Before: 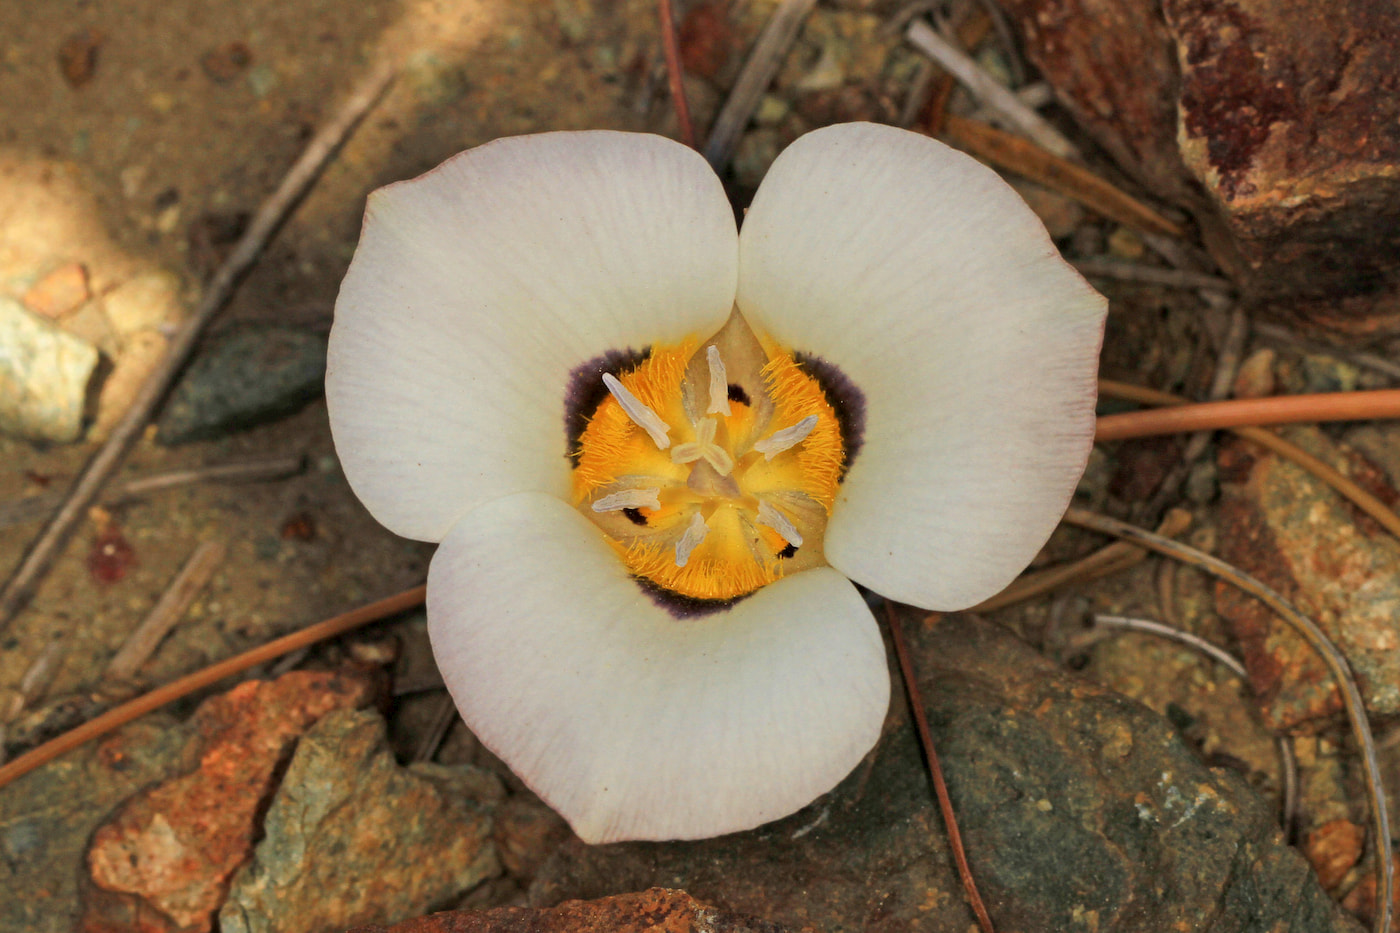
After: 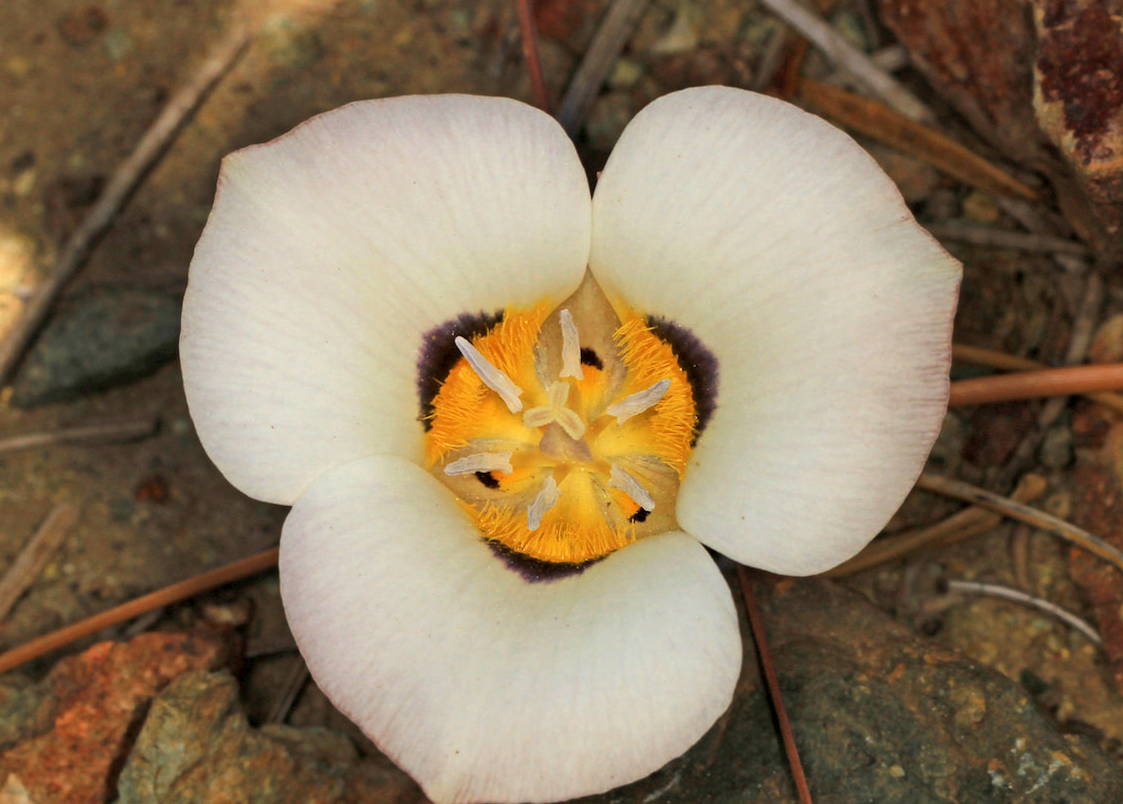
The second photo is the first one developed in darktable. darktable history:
rotate and perspective: rotation 0.192°, lens shift (horizontal) -0.015, crop left 0.005, crop right 0.996, crop top 0.006, crop bottom 0.99
crop: left 9.929%, top 3.475%, right 9.188%, bottom 9.529%
tone equalizer: -8 EV -0.001 EV, -7 EV 0.001 EV, -6 EV -0.002 EV, -5 EV -0.003 EV, -4 EV -0.062 EV, -3 EV -0.222 EV, -2 EV -0.267 EV, -1 EV 0.105 EV, +0 EV 0.303 EV
